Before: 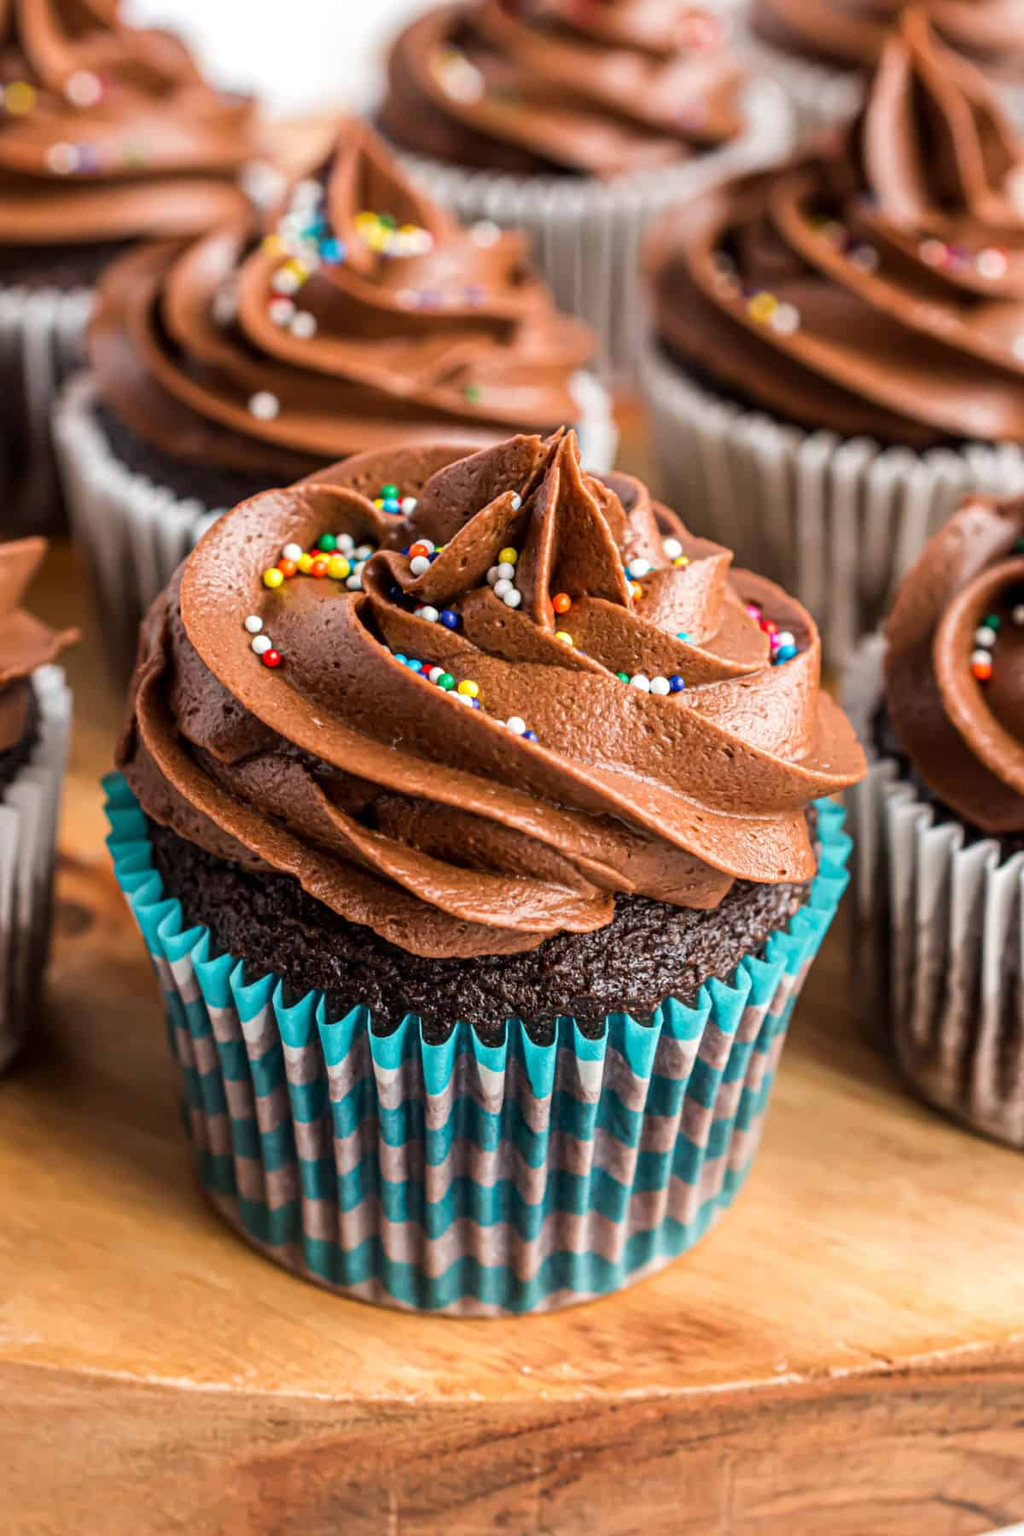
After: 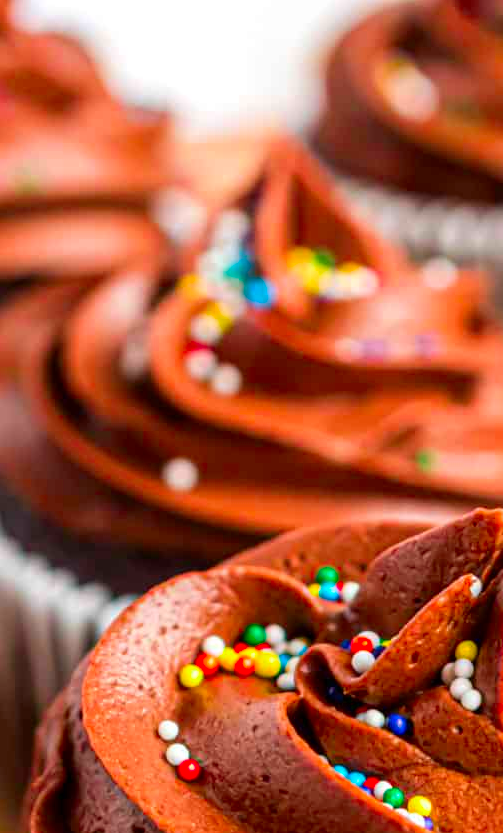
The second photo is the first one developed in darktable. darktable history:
crop and rotate: left 10.817%, top 0.062%, right 47.194%, bottom 53.626%
color contrast: green-magenta contrast 1.69, blue-yellow contrast 1.49
